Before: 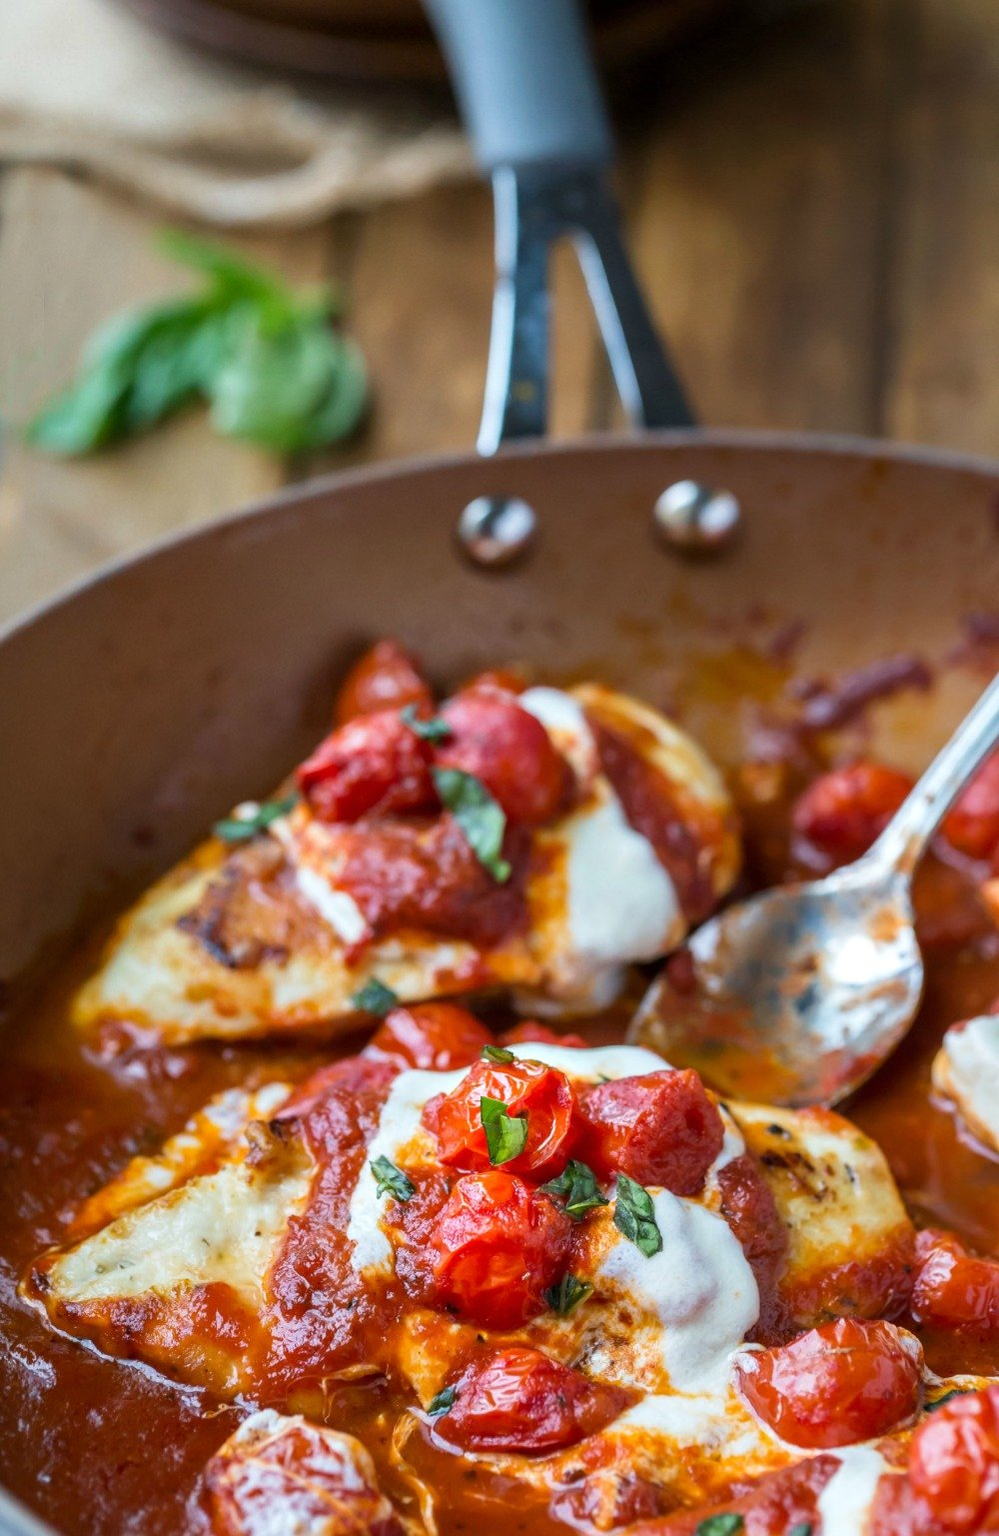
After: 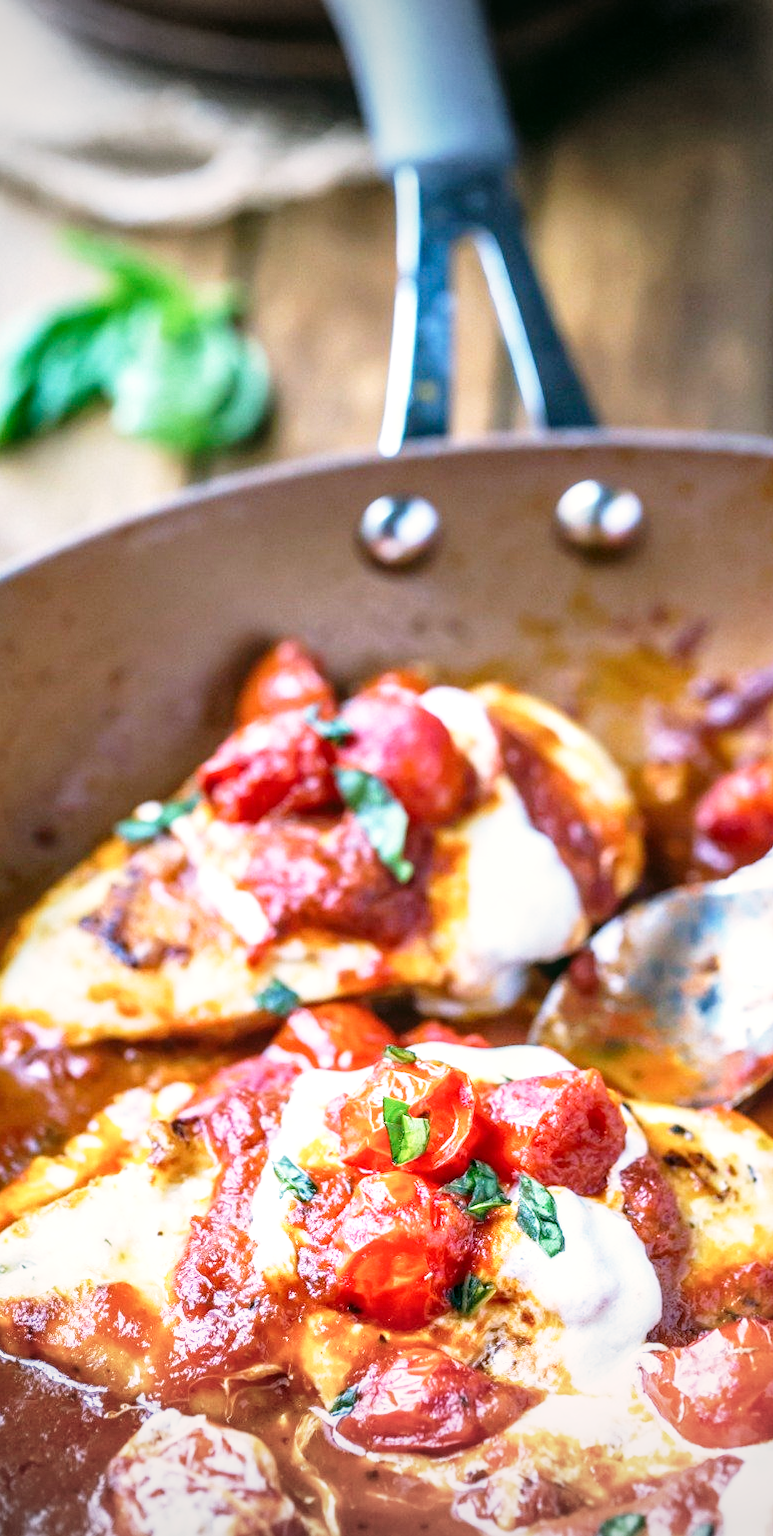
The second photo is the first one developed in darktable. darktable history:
exposure: black level correction -0.005, exposure 0.054 EV, compensate highlight preservation false
white balance: emerald 1
base curve: curves: ch0 [(0, 0) (0.012, 0.01) (0.073, 0.168) (0.31, 0.711) (0.645, 0.957) (1, 1)], preserve colors none
color calibration: illuminant custom, x 0.39, y 0.392, temperature 3856.94 K
vignetting: fall-off start 100%, brightness -0.282, width/height ratio 1.31
crop: left 9.88%, right 12.664%
color correction: highlights a* 4.02, highlights b* 4.98, shadows a* -7.55, shadows b* 4.98
local contrast: on, module defaults
